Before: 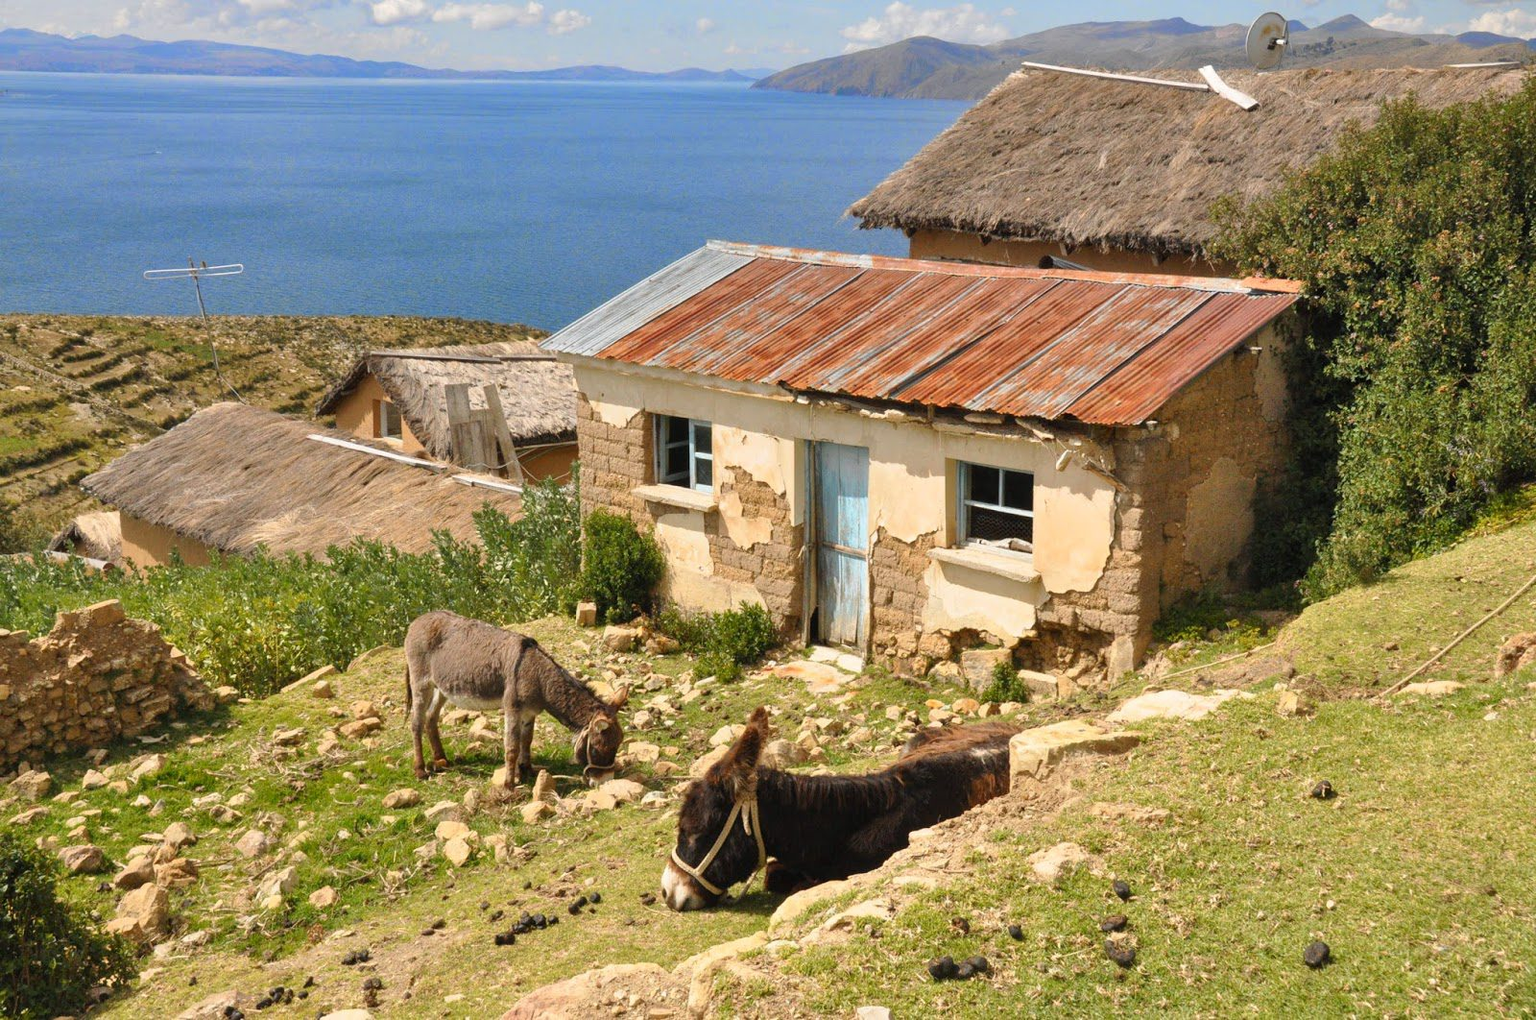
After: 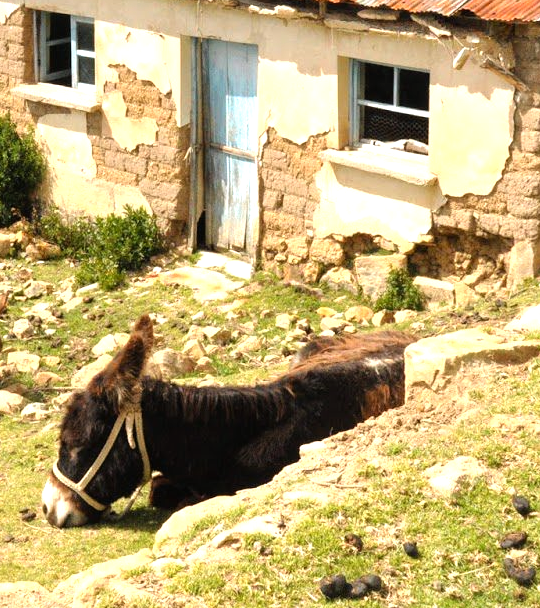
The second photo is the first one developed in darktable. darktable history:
crop: left 40.442%, top 39.657%, right 25.545%, bottom 2.737%
tone equalizer: -8 EV -0.756 EV, -7 EV -0.736 EV, -6 EV -0.639 EV, -5 EV -0.368 EV, -3 EV 0.37 EV, -2 EV 0.6 EV, -1 EV 0.68 EV, +0 EV 0.762 EV
